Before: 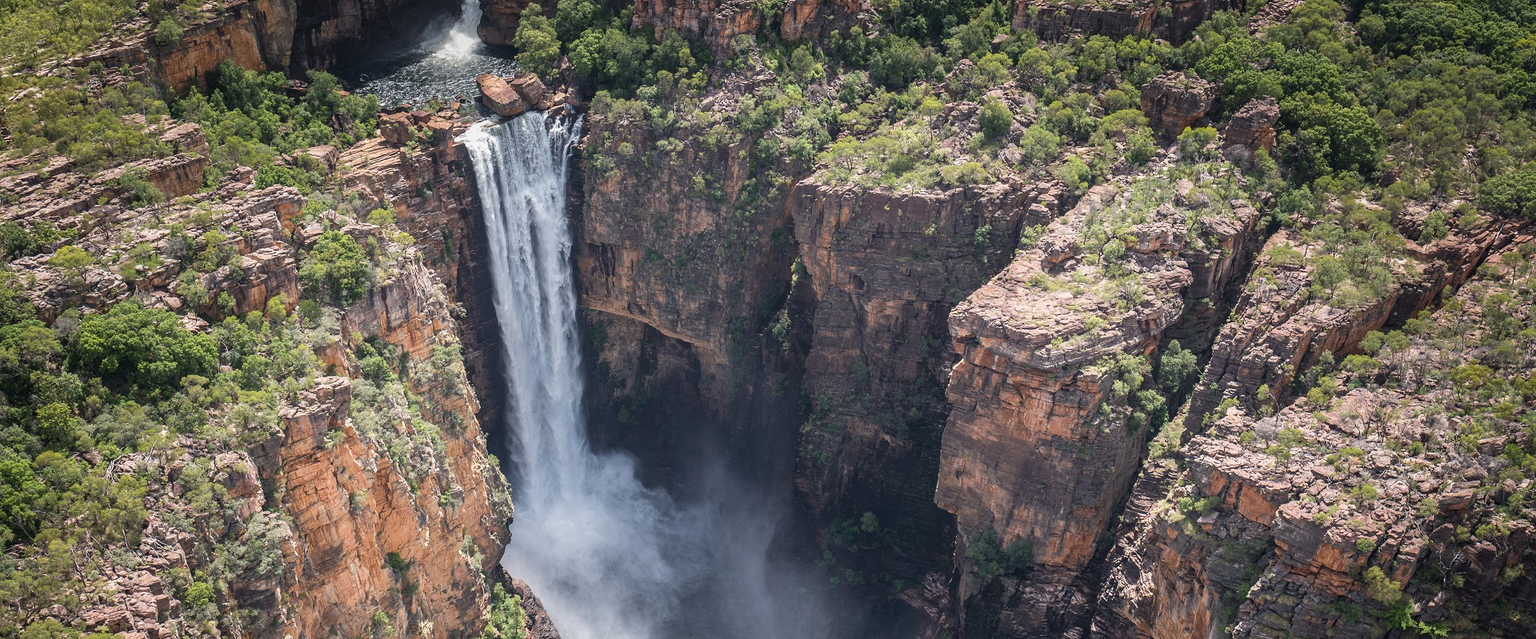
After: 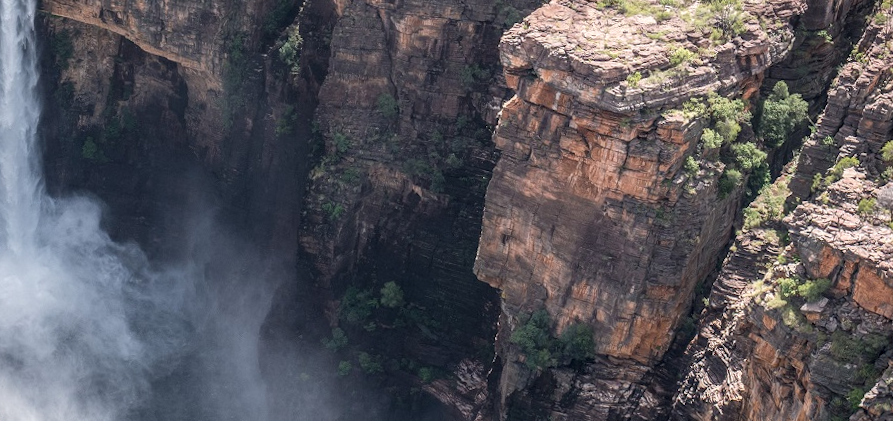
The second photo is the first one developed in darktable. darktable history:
crop: left 35.976%, top 45.819%, right 18.162%, bottom 5.807%
rotate and perspective: rotation 2.17°, automatic cropping off
color correction: highlights a* -0.137, highlights b* 0.137
local contrast: on, module defaults
